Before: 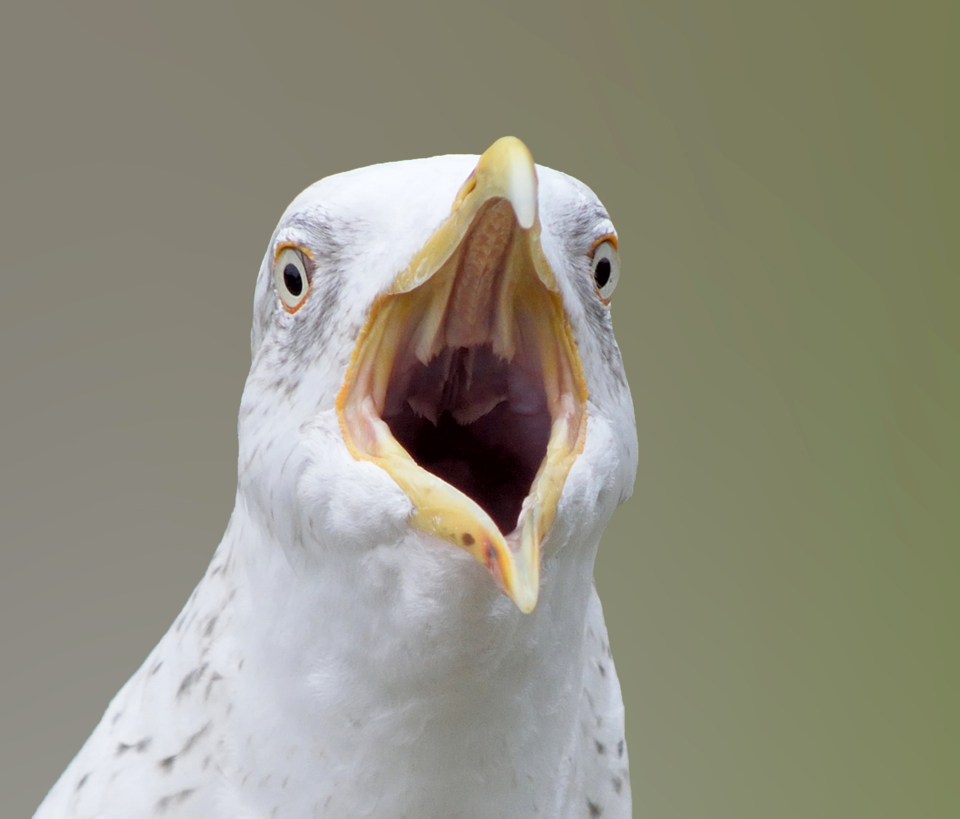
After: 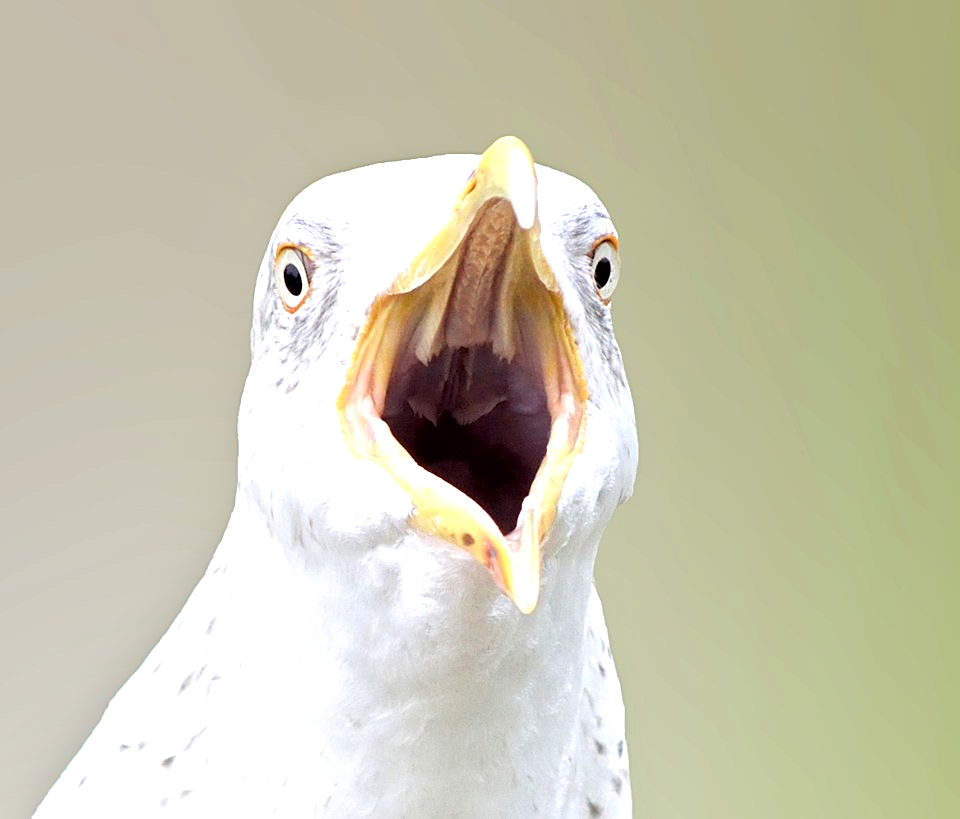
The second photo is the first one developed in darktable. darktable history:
exposure: black level correction 0.001, exposure 0.5 EV, compensate exposure bias true, compensate highlight preservation false
sharpen: on, module defaults
tone equalizer: -8 EV 0.001 EV, -7 EV -0.003 EV, -6 EV 0.004 EV, -5 EV -0.049 EV, -4 EV -0.148 EV, -3 EV -0.184 EV, -2 EV 0.231 EV, -1 EV 0.707 EV, +0 EV 0.479 EV
